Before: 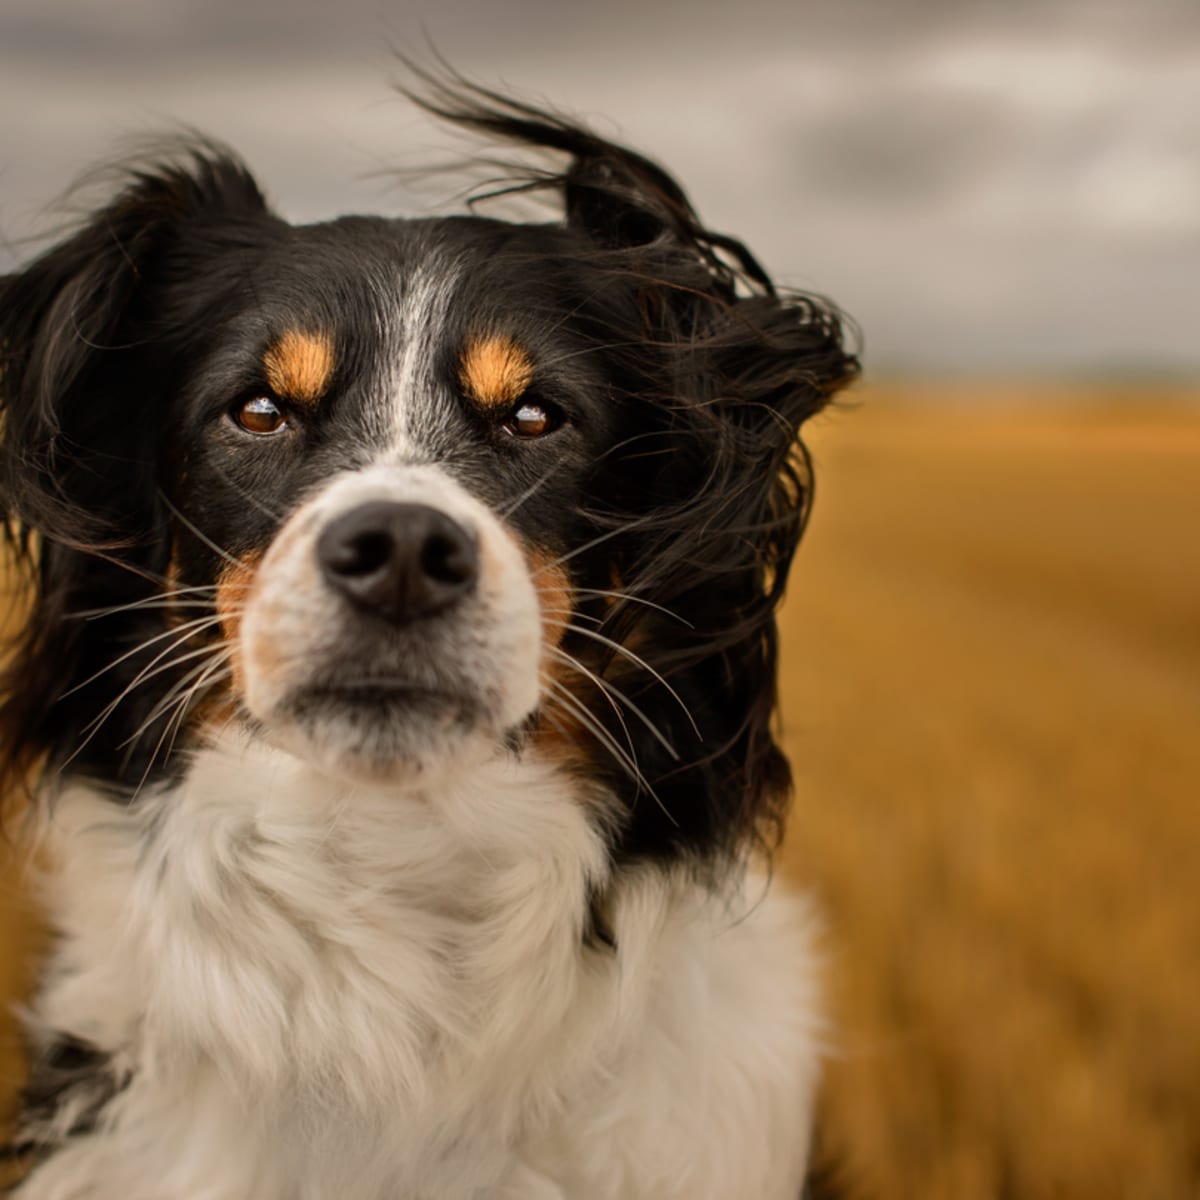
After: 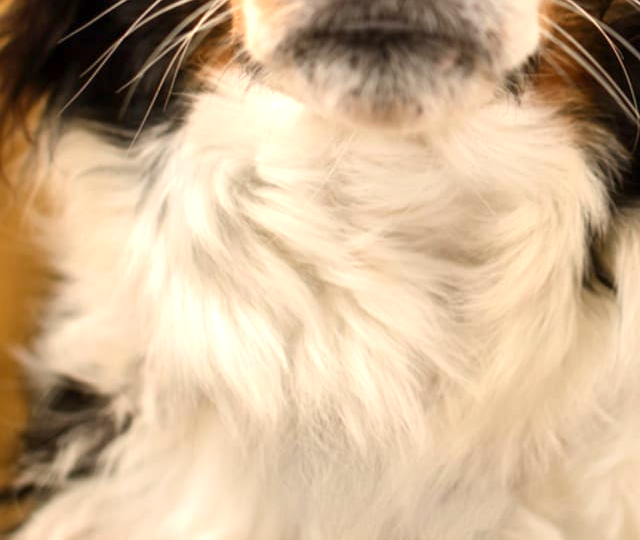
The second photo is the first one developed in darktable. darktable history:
crop and rotate: top 54.778%, right 46.61%, bottom 0.159%
exposure: exposure 1 EV, compensate highlight preservation false
